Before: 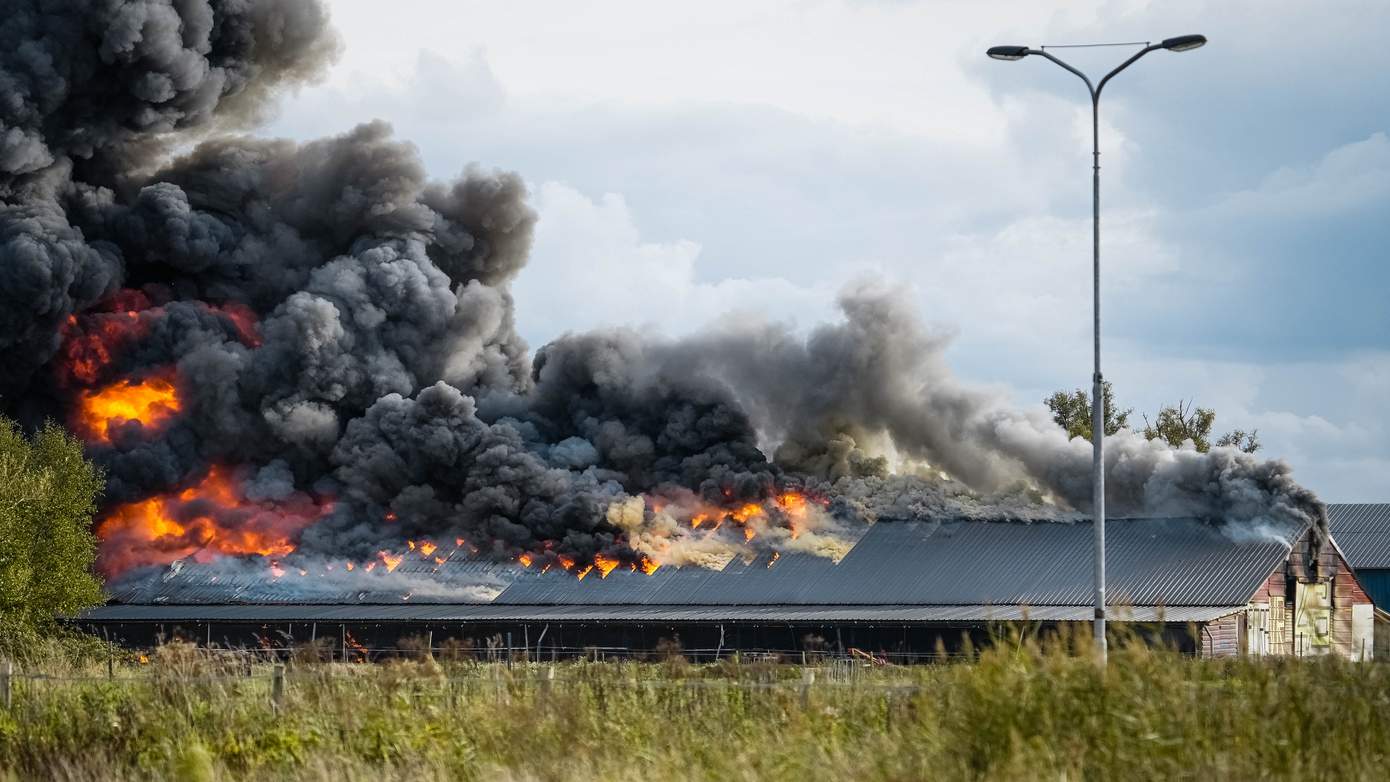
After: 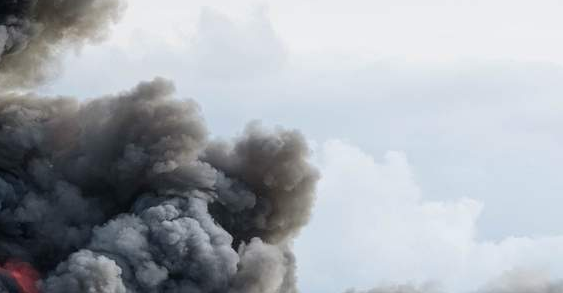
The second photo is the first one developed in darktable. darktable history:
crop: left 15.698%, top 5.454%, right 43.784%, bottom 57.046%
